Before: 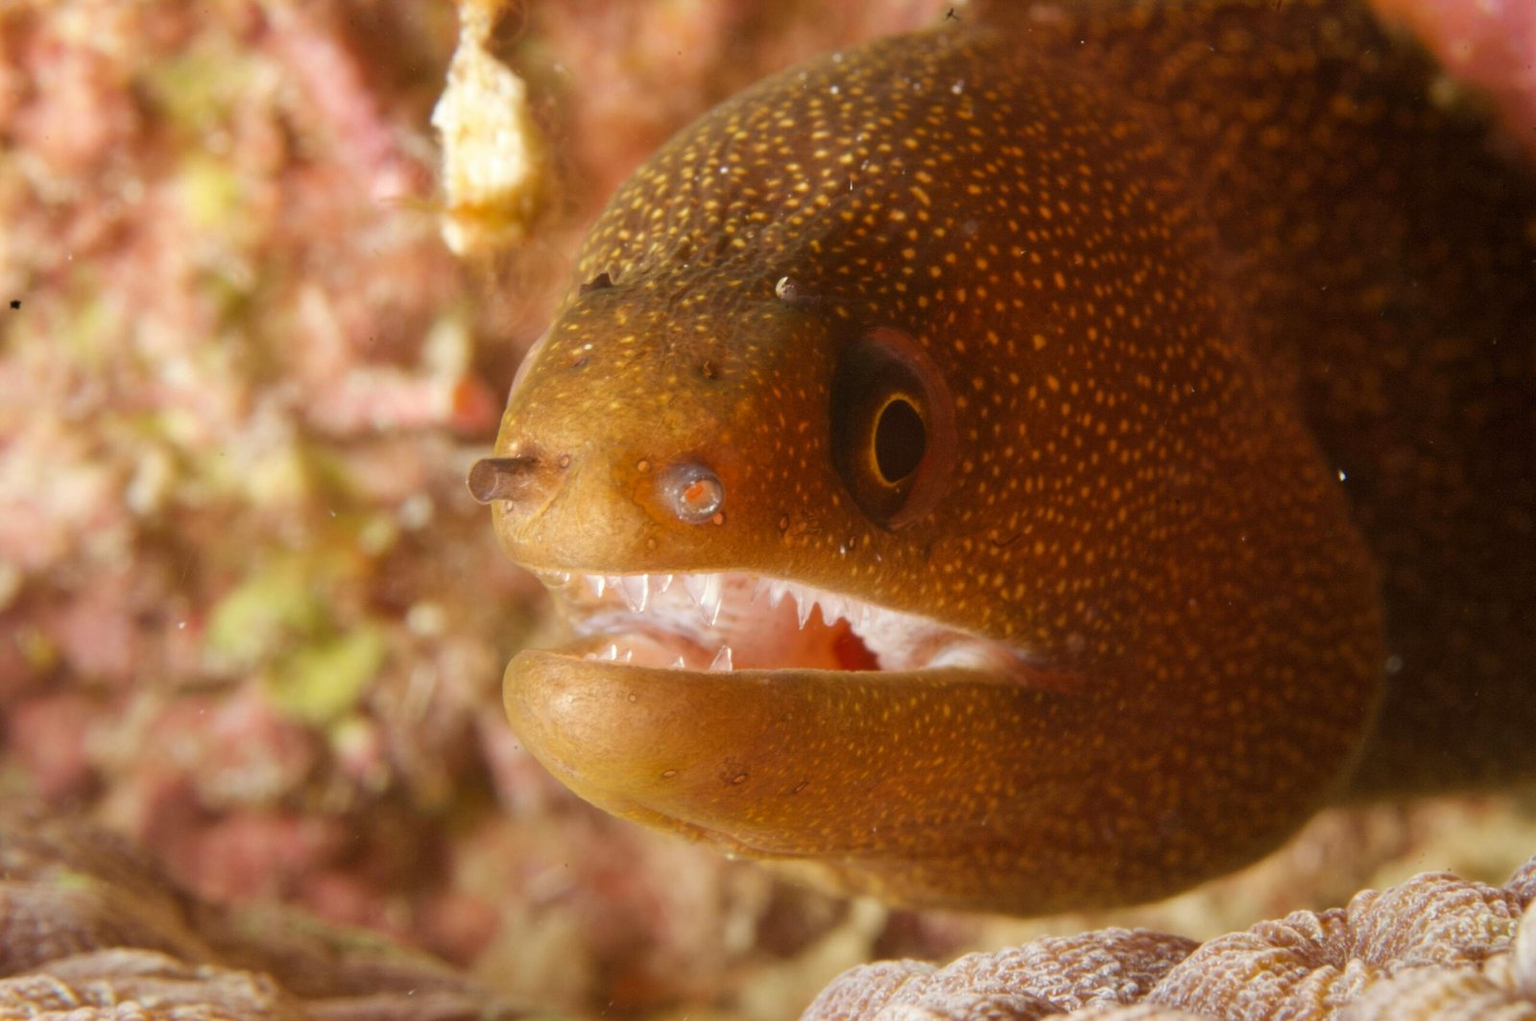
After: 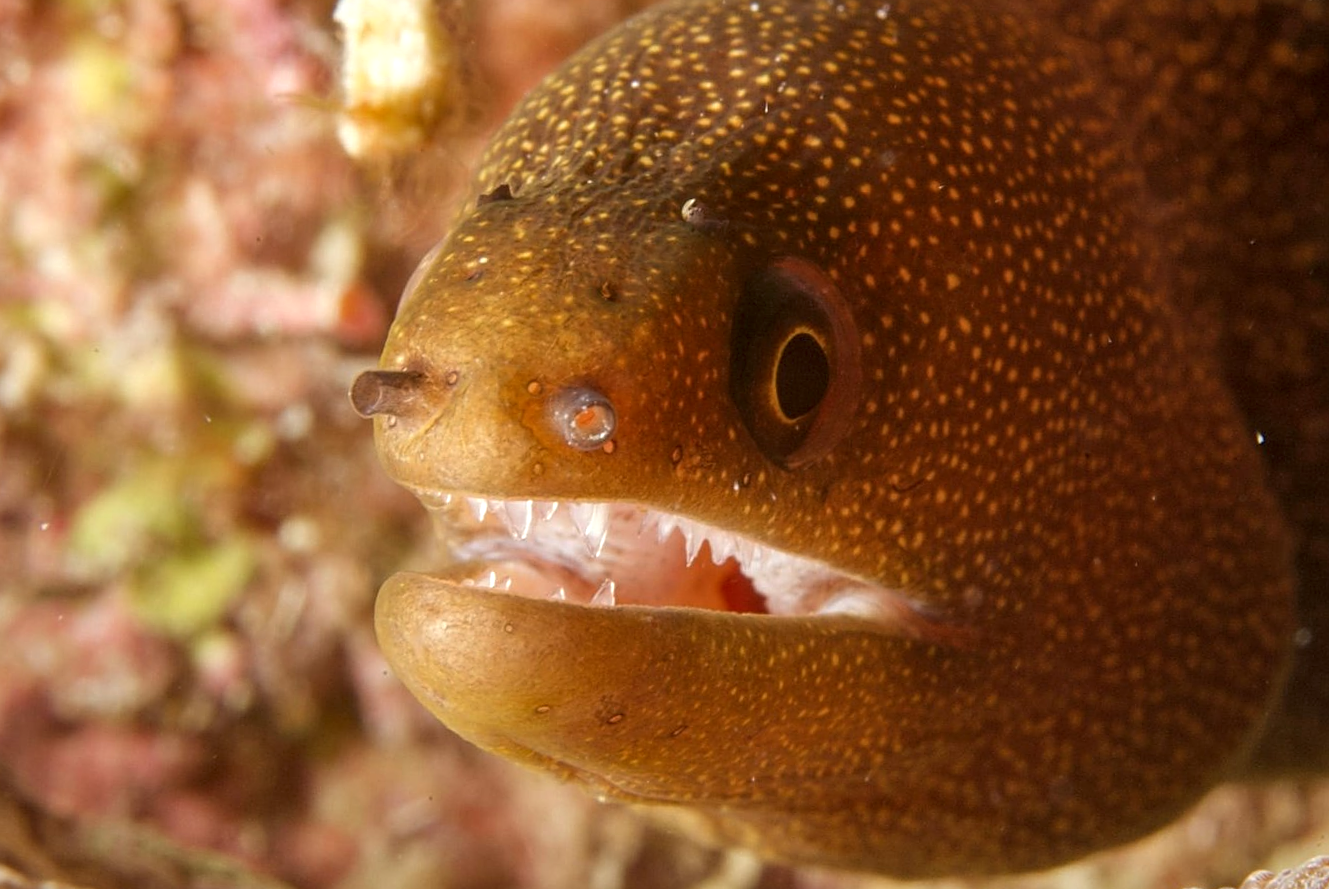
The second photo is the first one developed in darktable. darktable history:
sharpen: on, module defaults
crop and rotate: angle -3.21°, left 5.34%, top 5.191%, right 4.734%, bottom 4.322%
local contrast: on, module defaults
